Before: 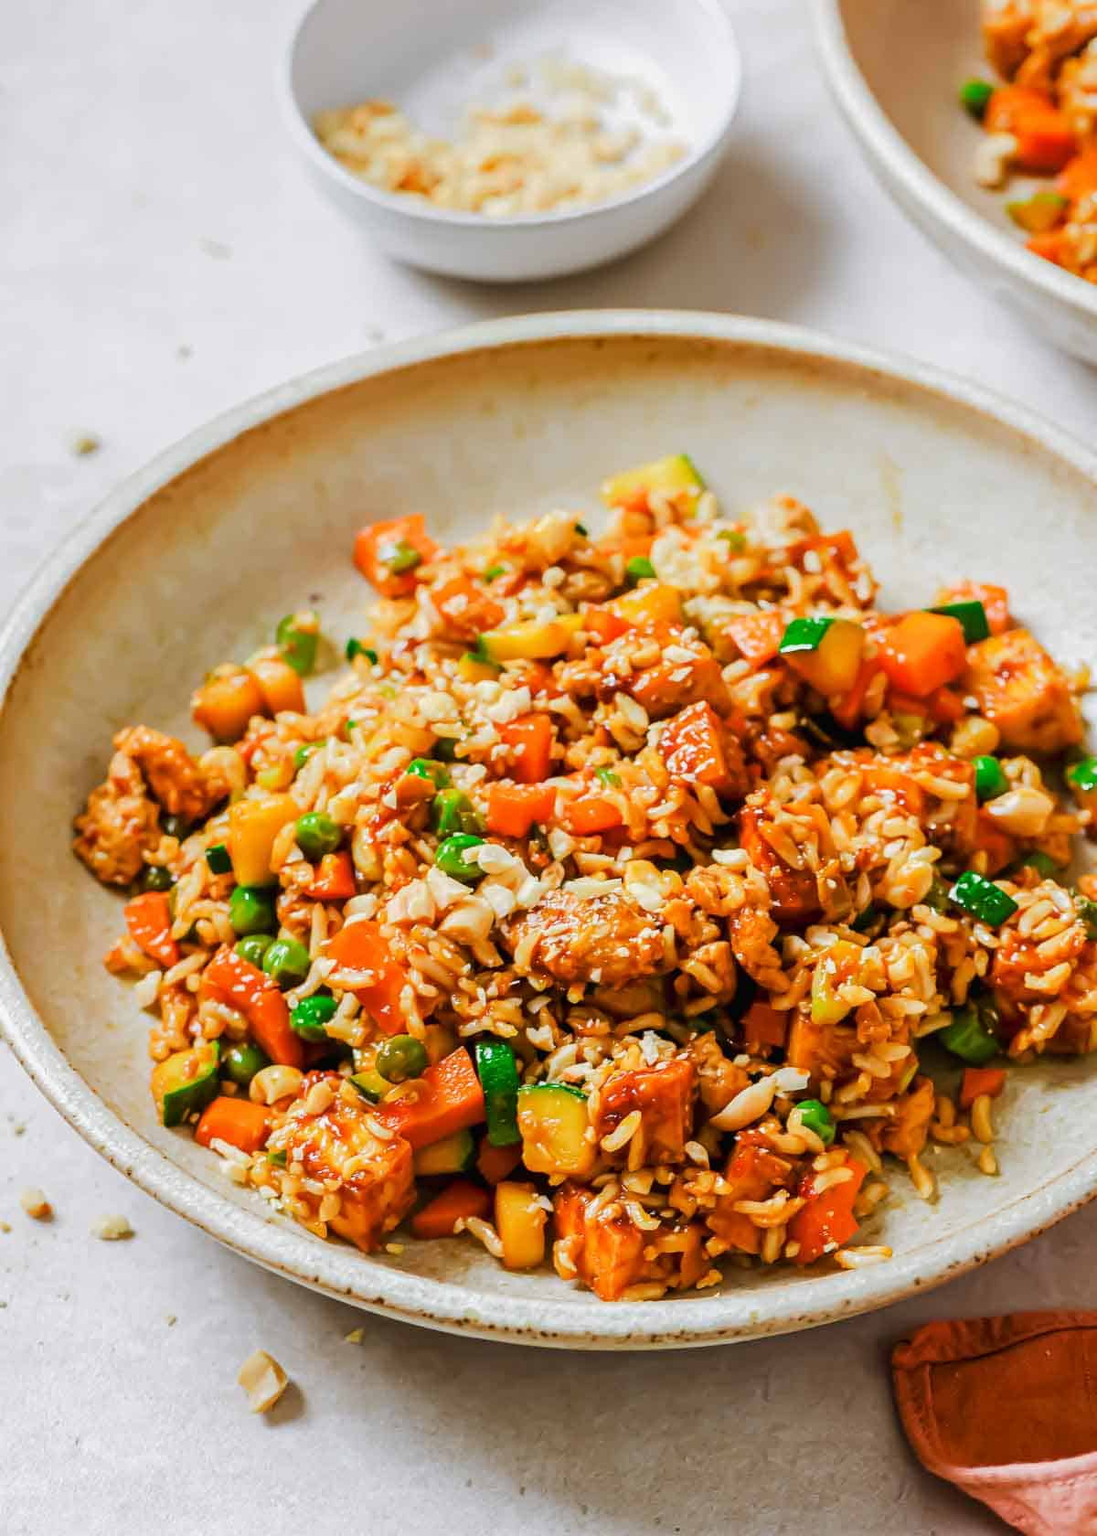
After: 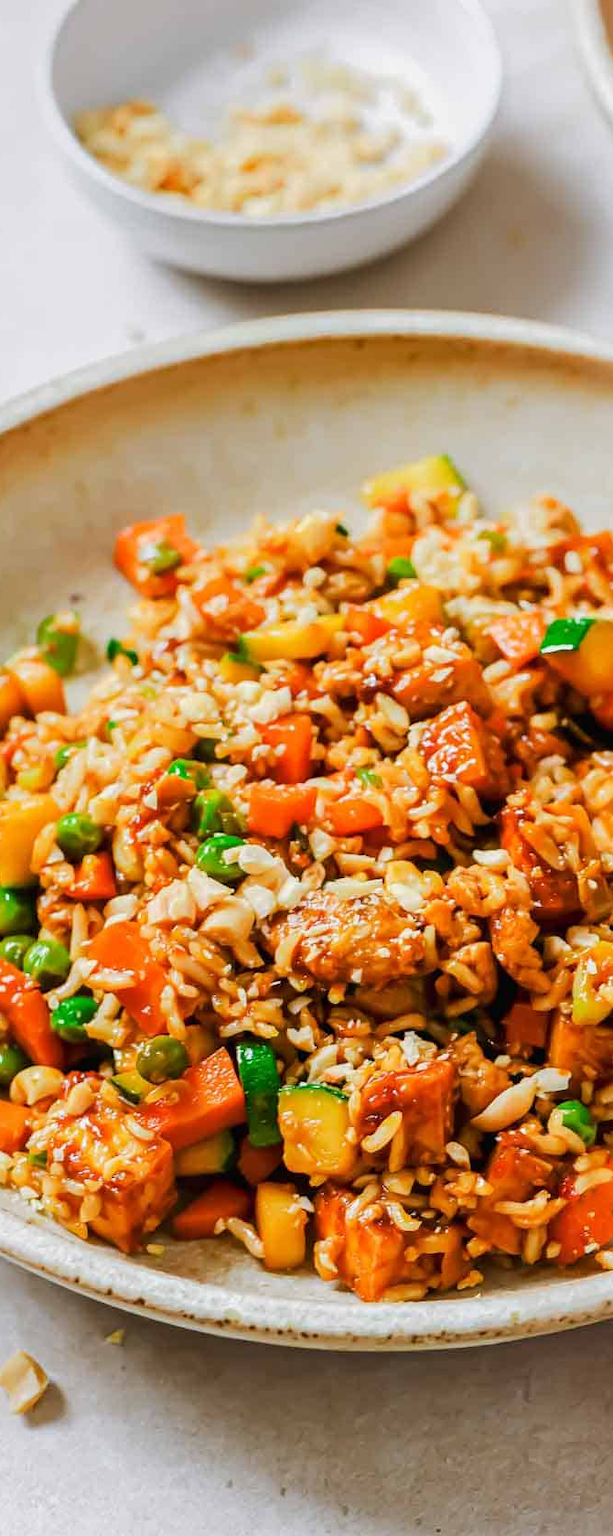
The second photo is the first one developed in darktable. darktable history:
crop: left 21.899%, right 22.146%, bottom 0.014%
